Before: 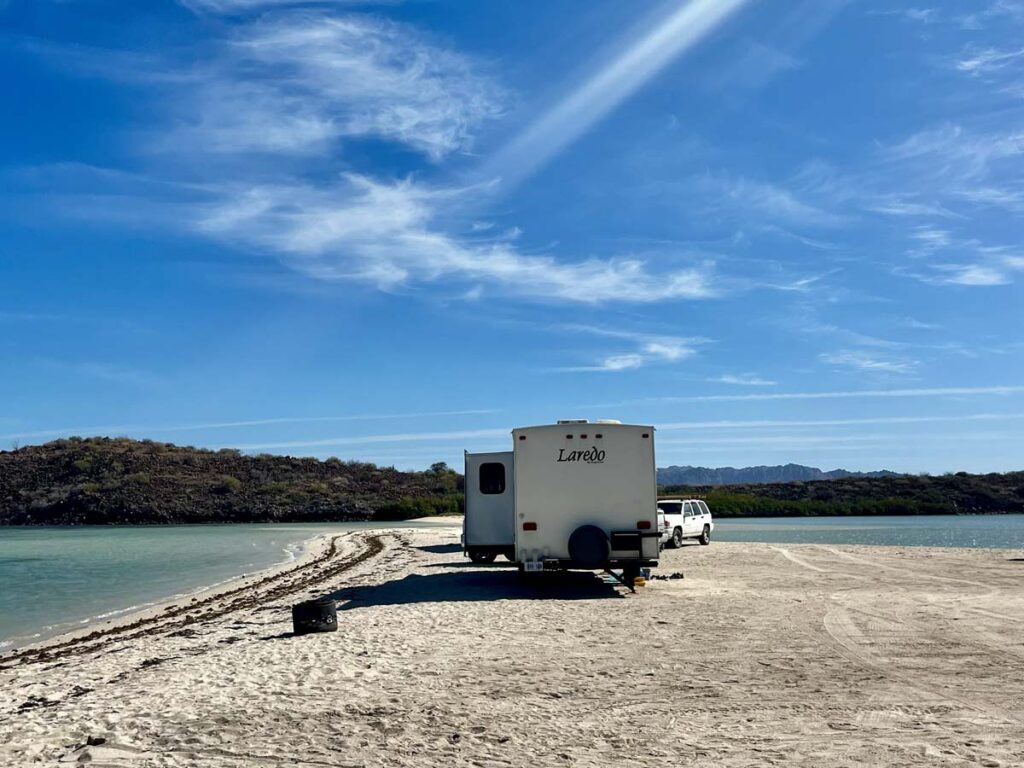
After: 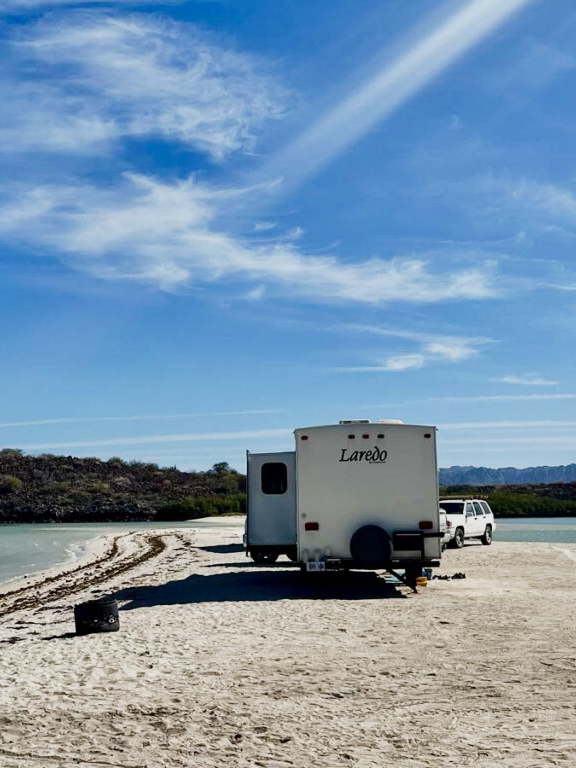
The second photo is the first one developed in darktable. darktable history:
crop: left 21.364%, right 22.325%
tone curve: curves: ch0 [(0, 0) (0.091, 0.066) (0.184, 0.16) (0.491, 0.519) (0.748, 0.765) (1, 0.919)]; ch1 [(0, 0) (0.179, 0.173) (0.322, 0.32) (0.424, 0.424) (0.502, 0.504) (0.56, 0.575) (0.631, 0.675) (0.777, 0.806) (1, 1)]; ch2 [(0, 0) (0.434, 0.447) (0.497, 0.498) (0.539, 0.566) (0.676, 0.691) (1, 1)], preserve colors none
